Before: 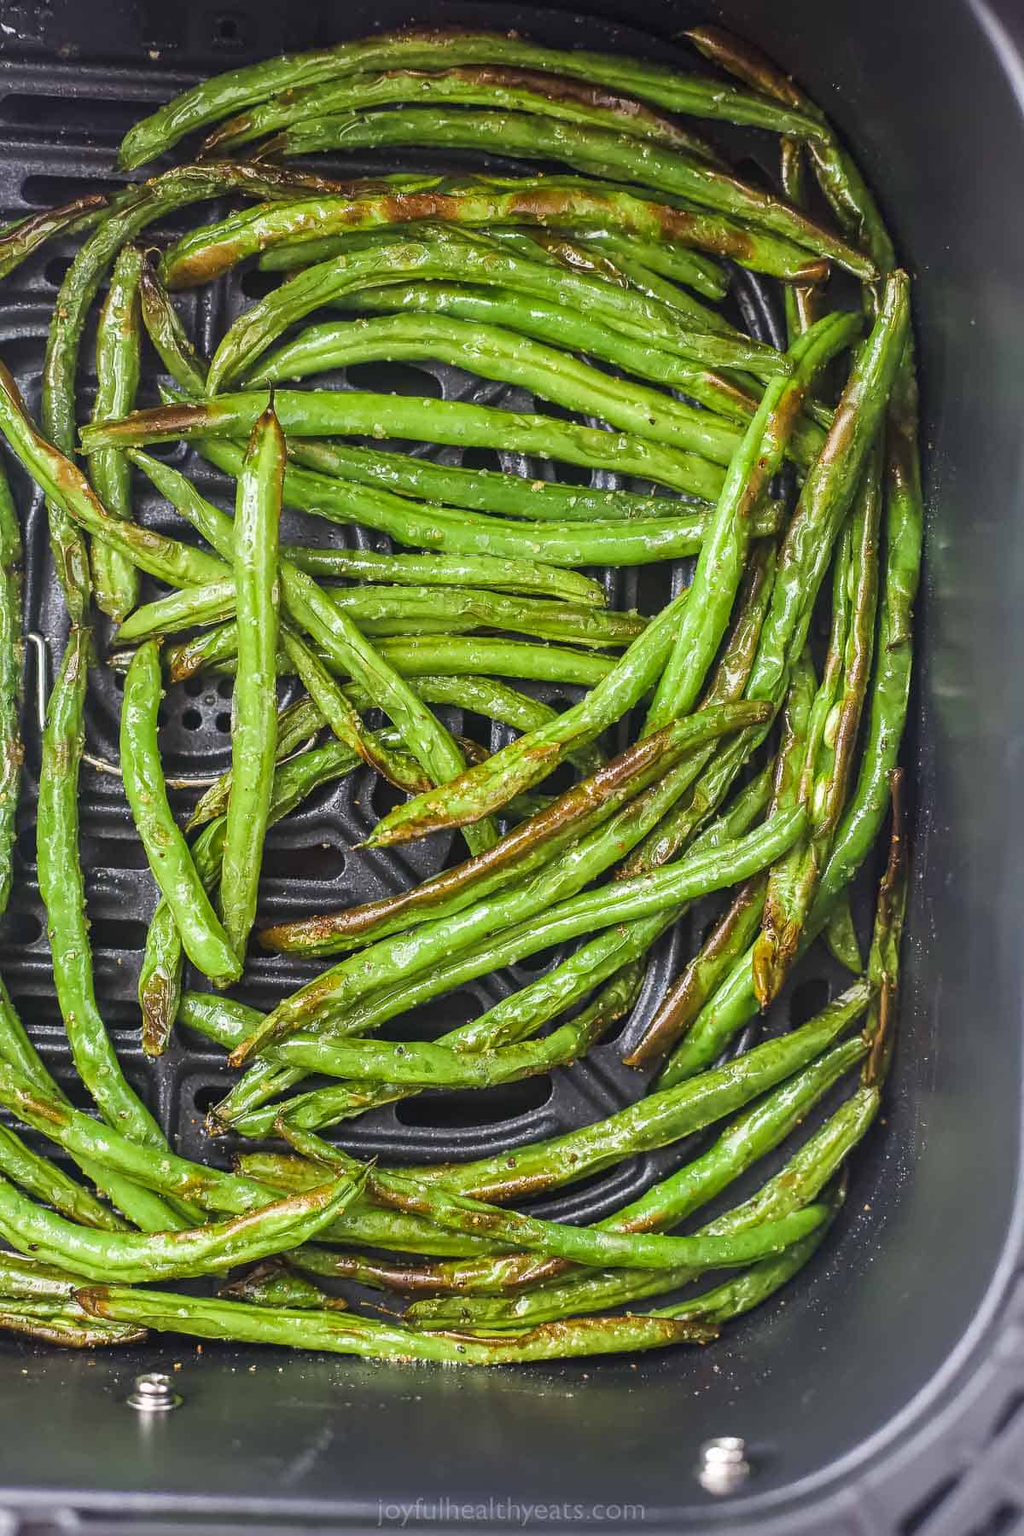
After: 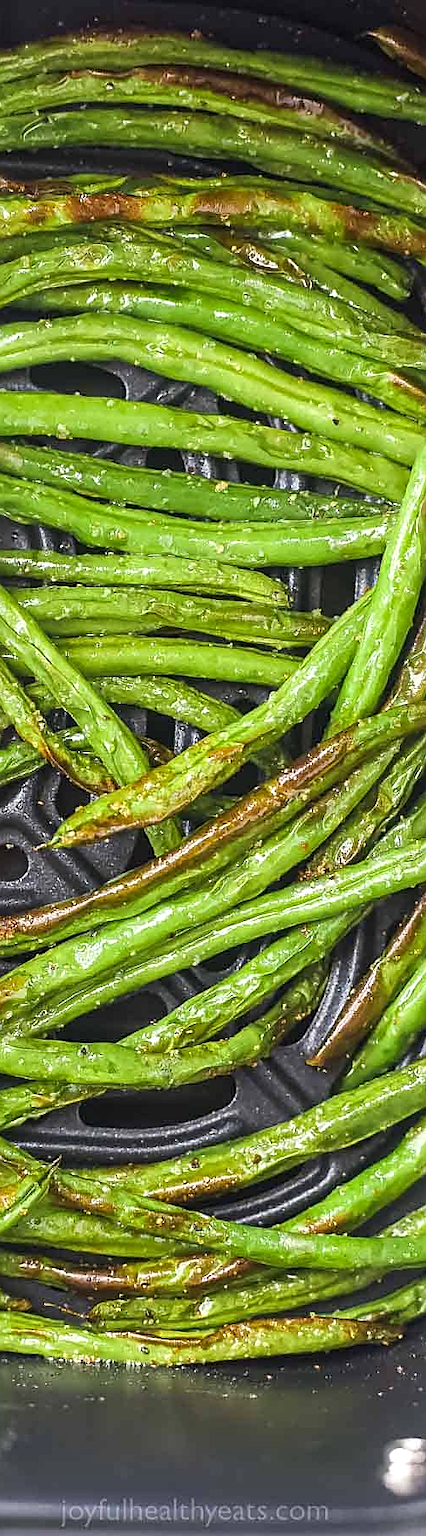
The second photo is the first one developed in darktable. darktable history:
crop: left 30.985%, right 27.386%
sharpen: on, module defaults
levels: black 8.53%, levels [0, 0.474, 0.947]
